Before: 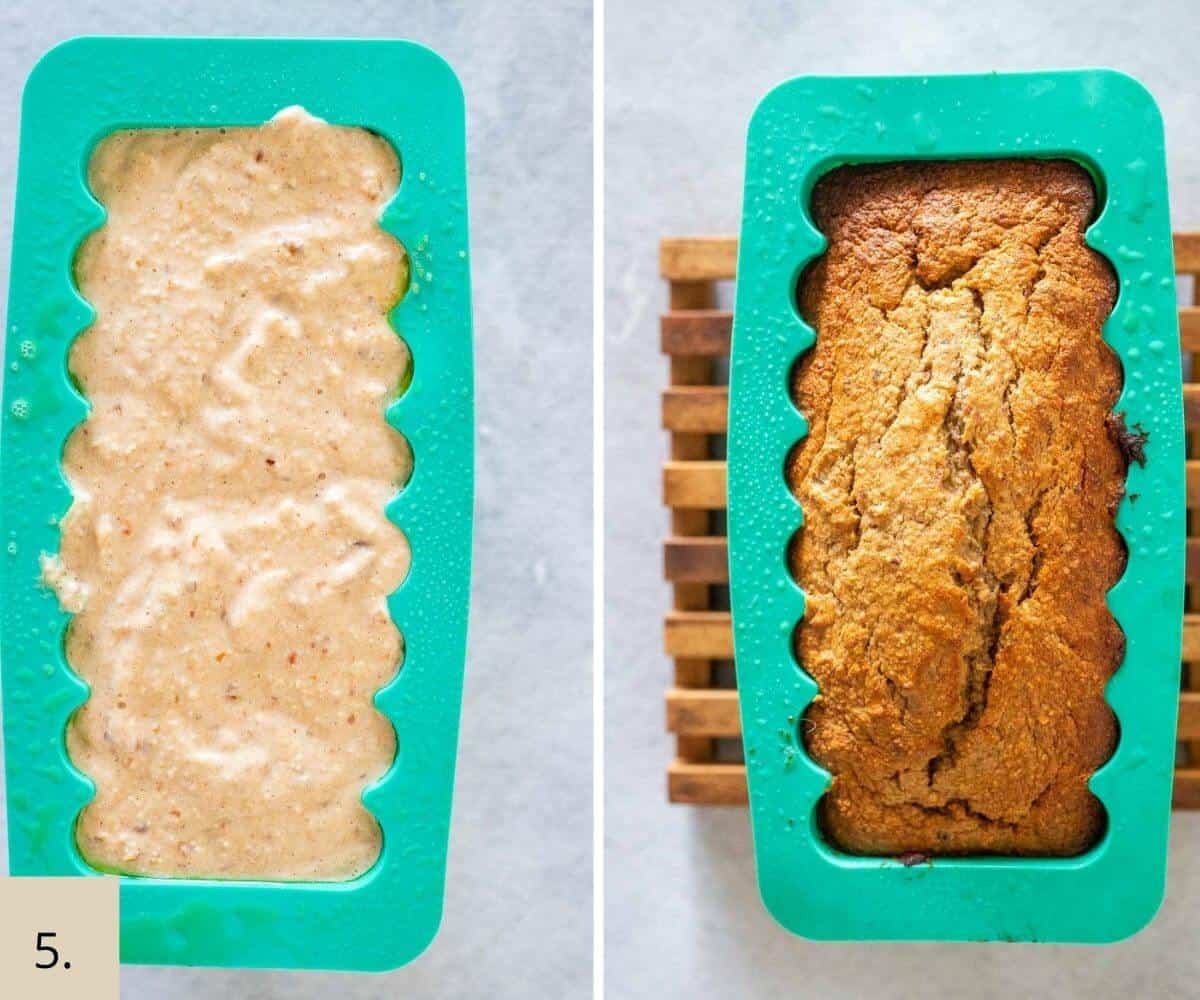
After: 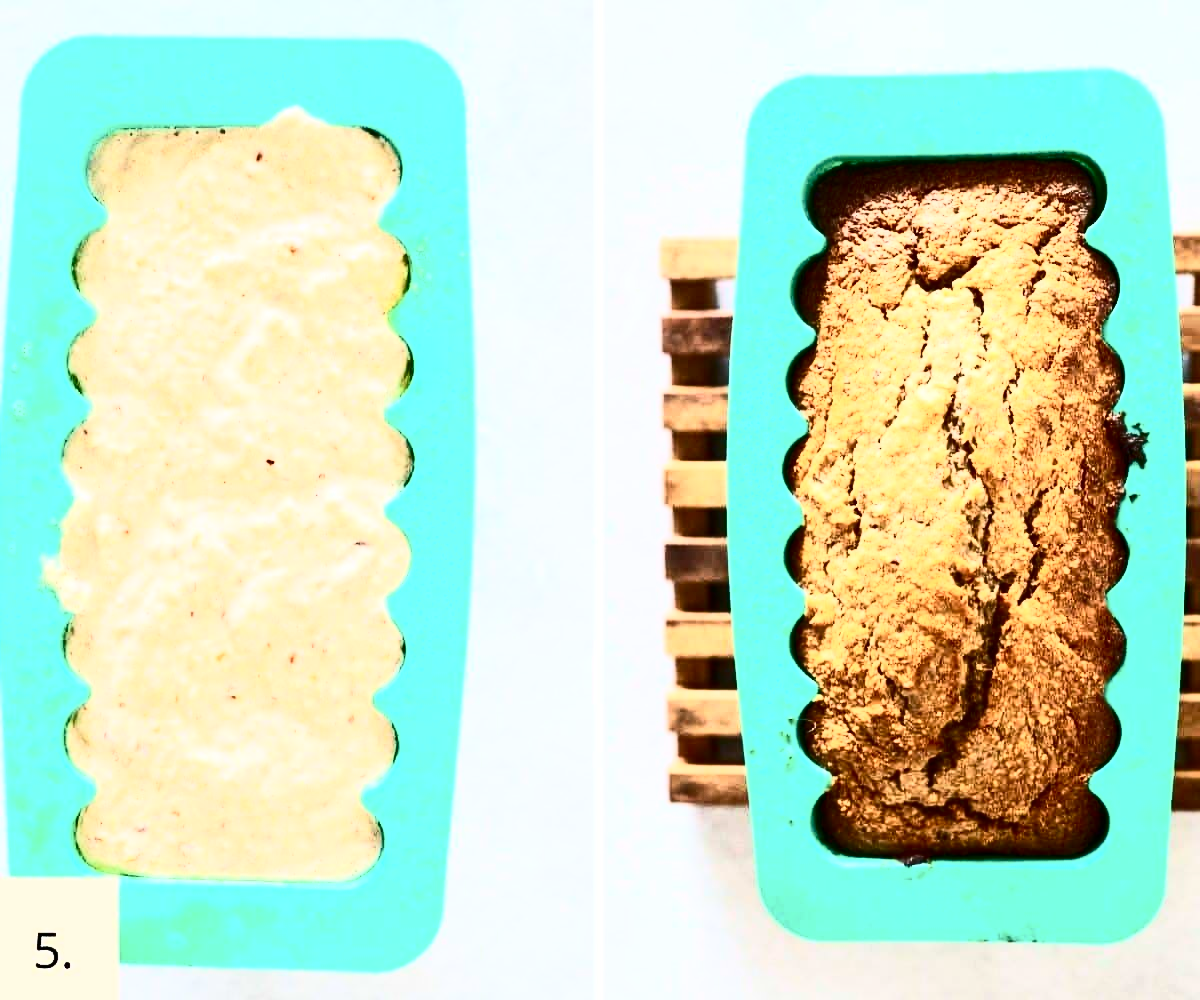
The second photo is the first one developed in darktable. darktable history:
contrast brightness saturation: contrast 0.944, brightness 0.194
